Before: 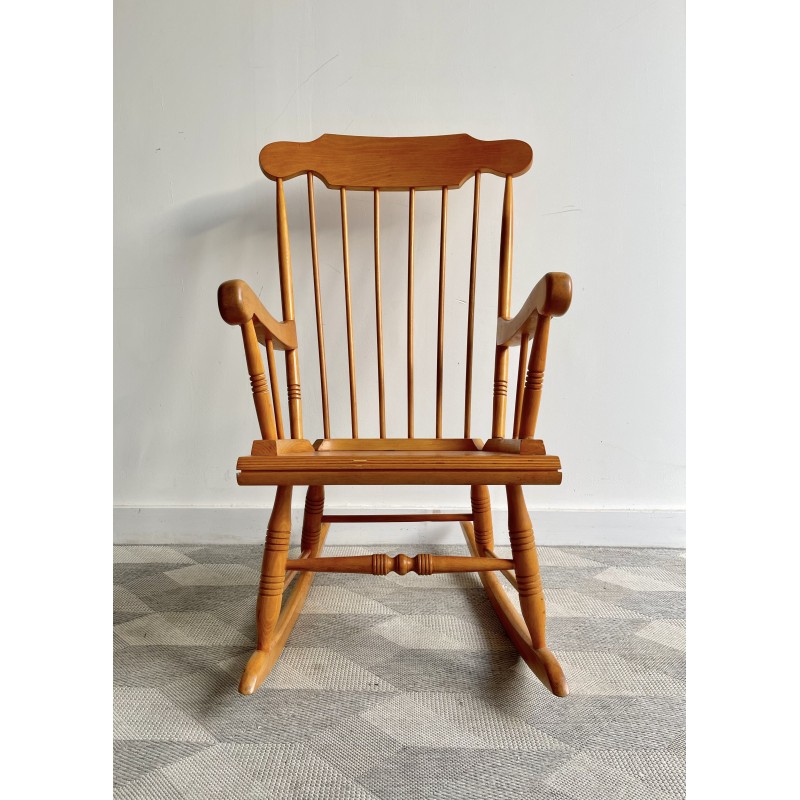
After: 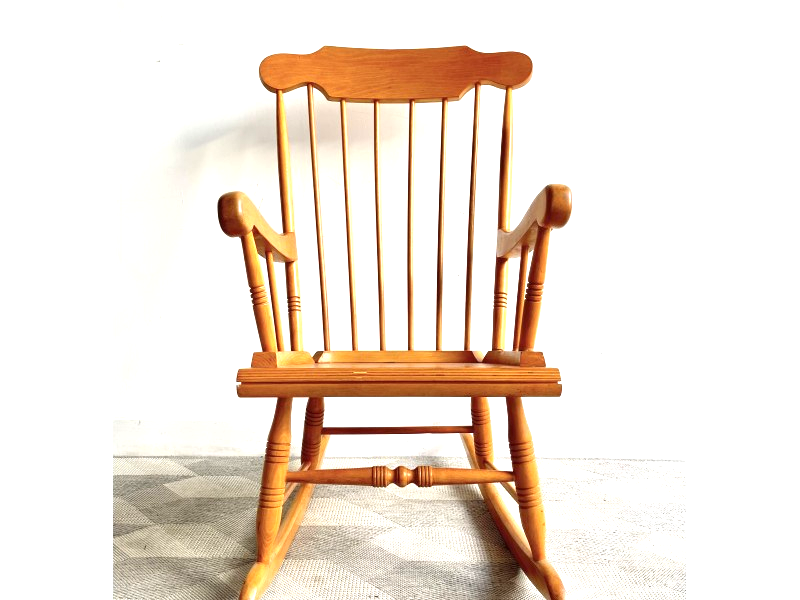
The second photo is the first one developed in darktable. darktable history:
crop: top 11.063%, bottom 13.931%
exposure: black level correction 0, exposure 1.2 EV, compensate highlight preservation false
